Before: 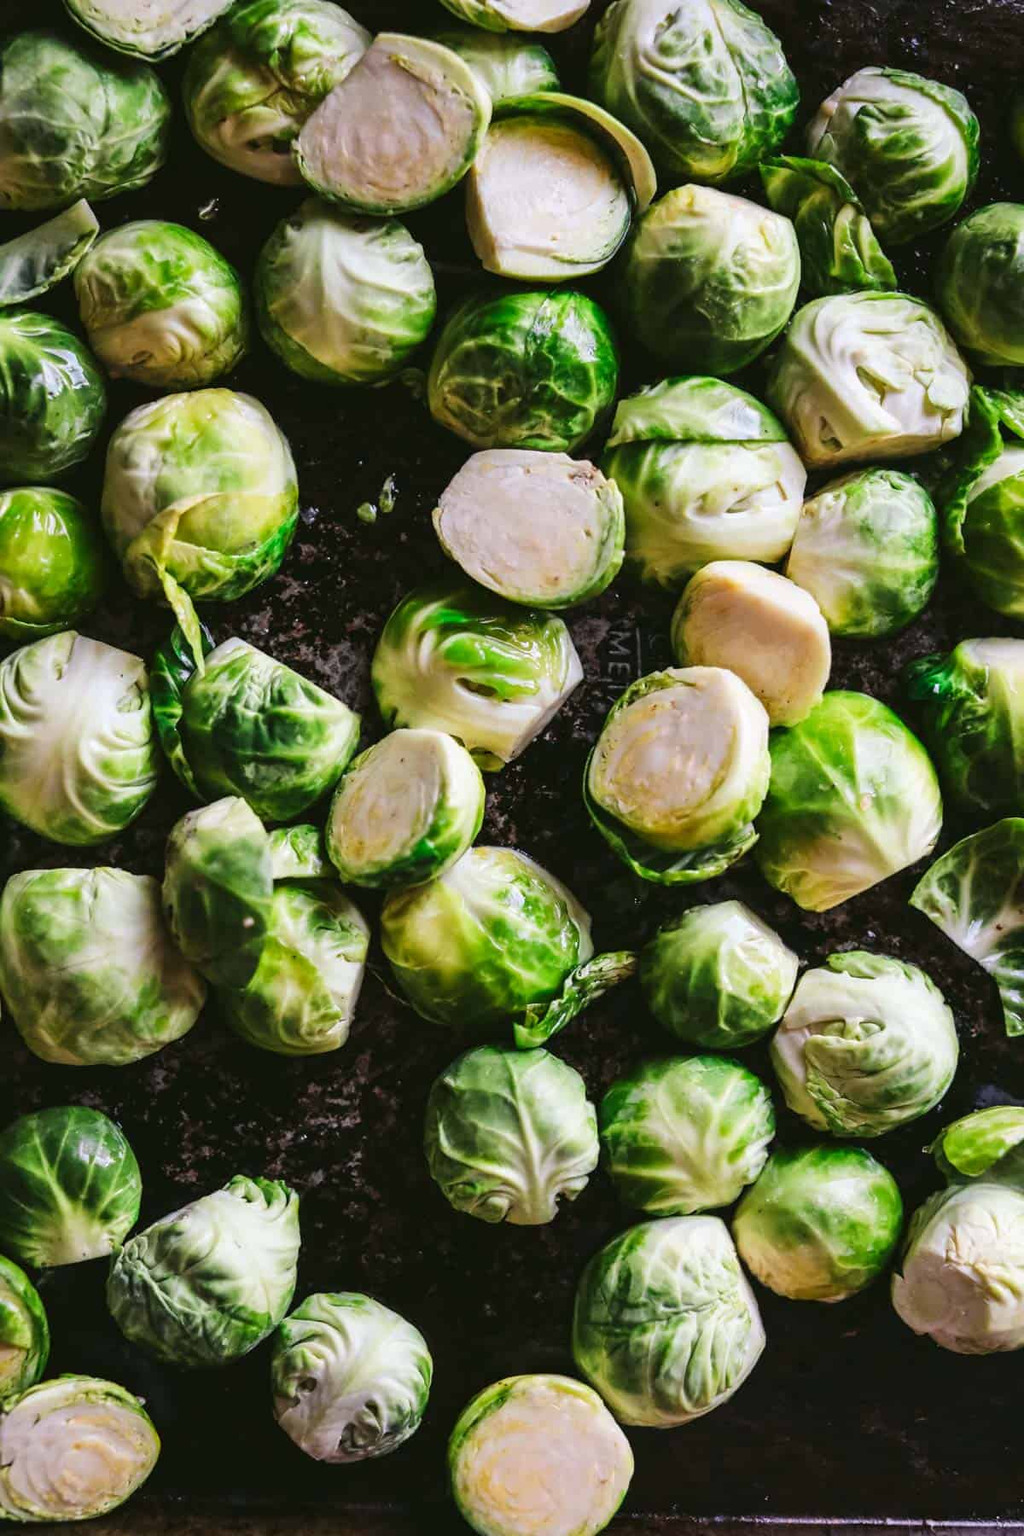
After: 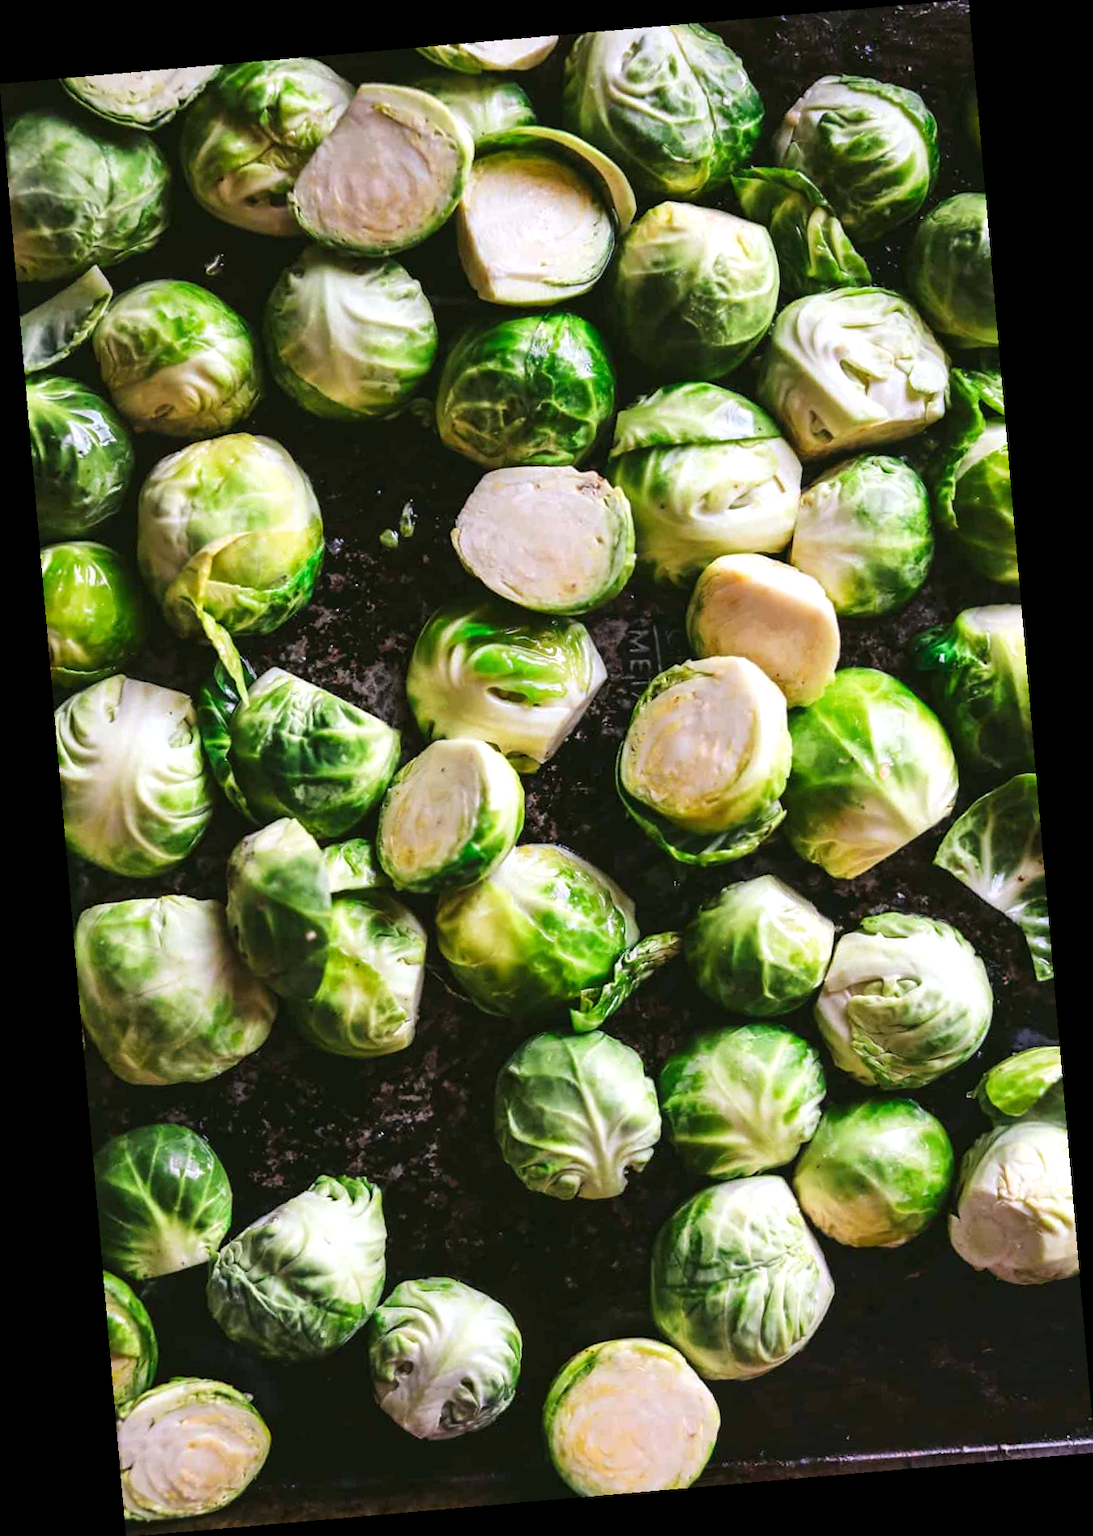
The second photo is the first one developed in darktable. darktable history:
exposure: exposure 0.29 EV, compensate highlight preservation false
rotate and perspective: rotation -4.98°, automatic cropping off
